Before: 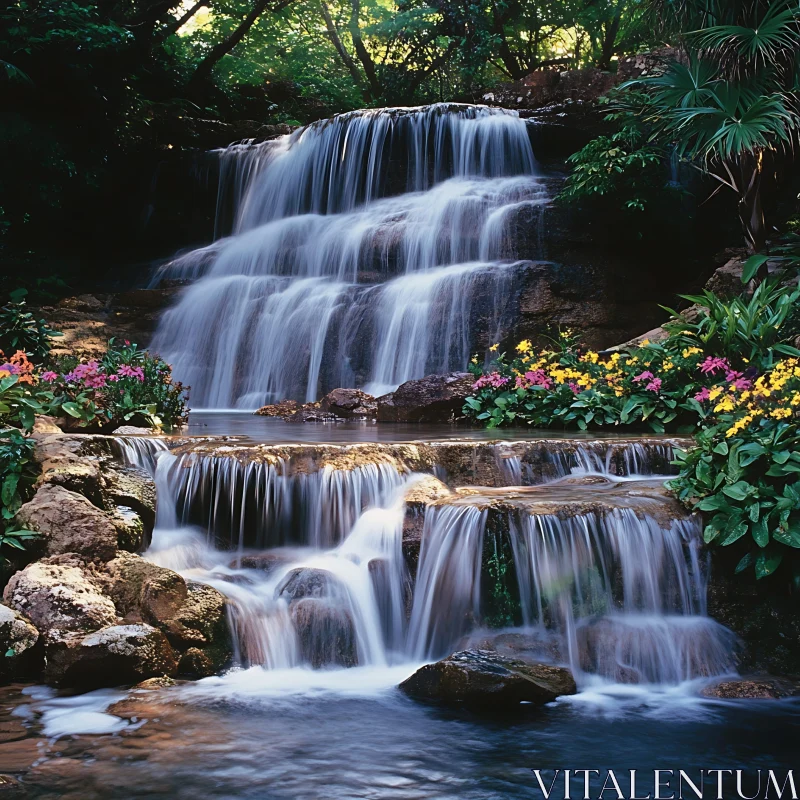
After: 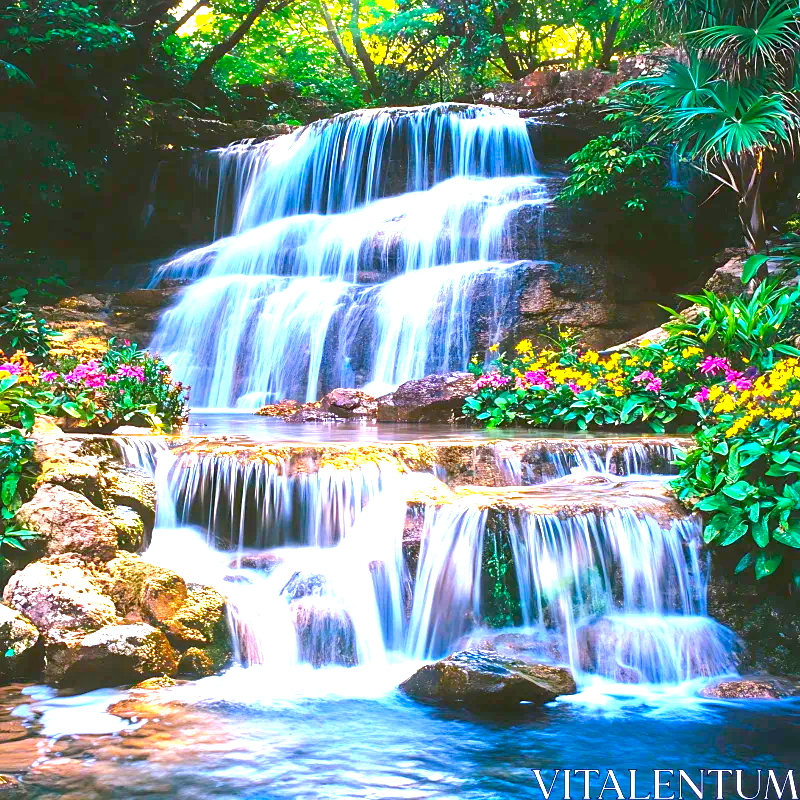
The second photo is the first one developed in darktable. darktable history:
exposure: black level correction 0.001, exposure 1.847 EV, compensate exposure bias true, compensate highlight preservation false
color correction: highlights b* 0.045, saturation 0.986
local contrast: on, module defaults
color balance rgb: linear chroma grading › global chroma 33.719%, perceptual saturation grading › global saturation 25.559%, perceptual brilliance grading › global brilliance 10.391%, perceptual brilliance grading › shadows 15.67%, global vibrance 20%
